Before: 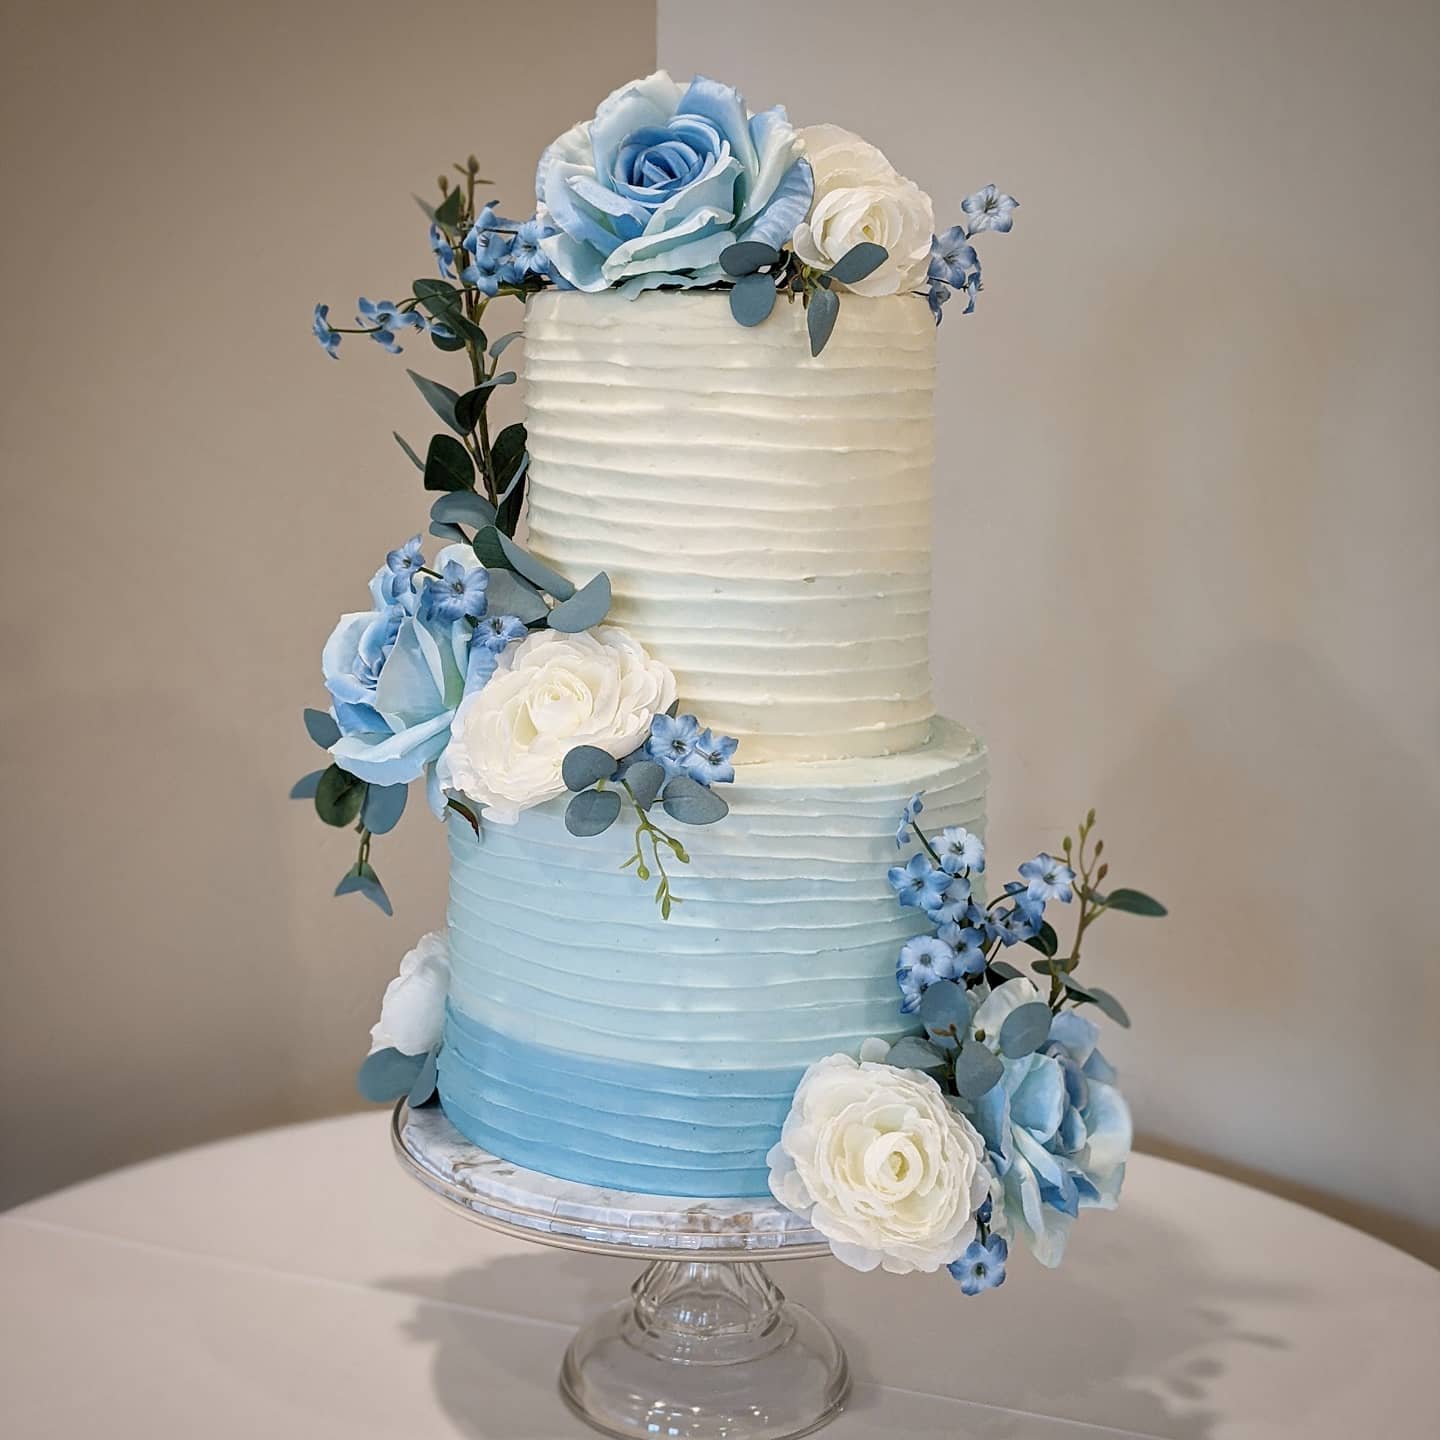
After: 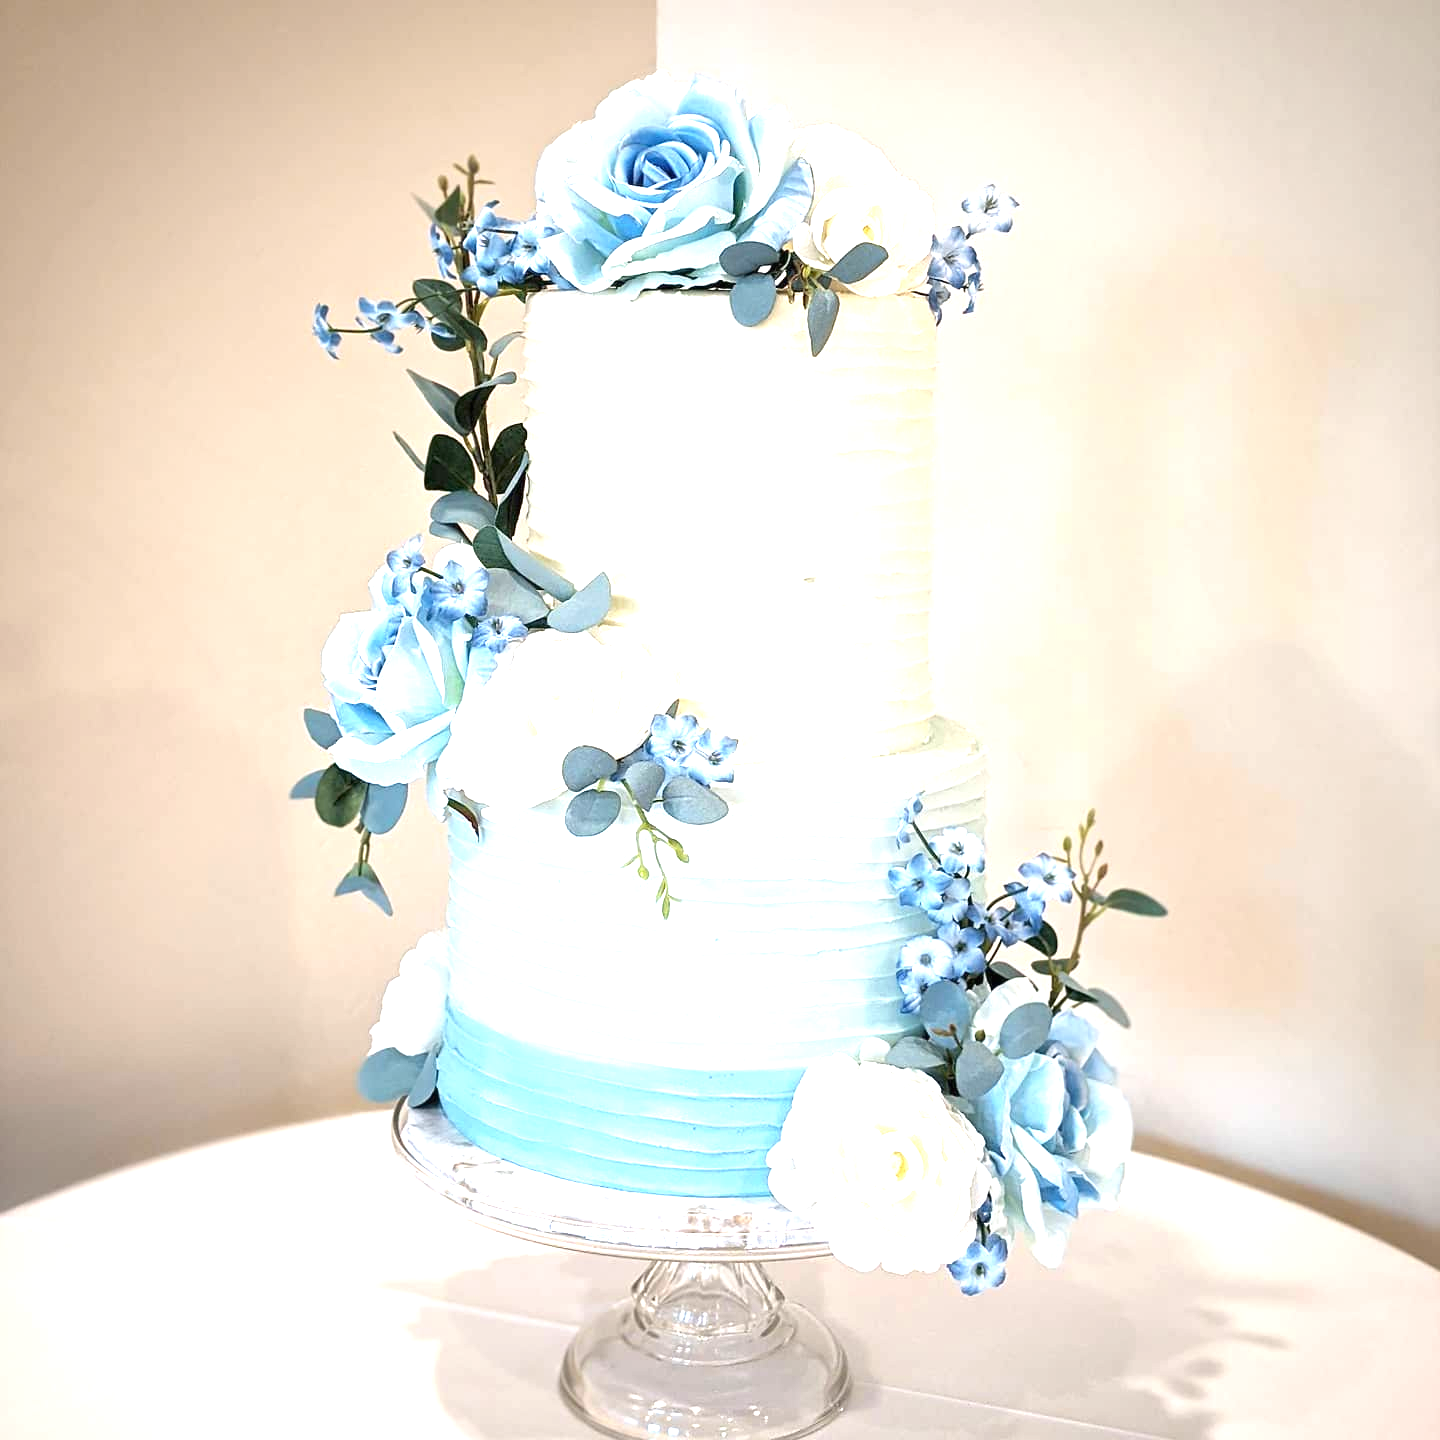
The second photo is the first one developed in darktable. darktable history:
exposure: black level correction 0, exposure 1.48 EV, compensate exposure bias true, compensate highlight preservation false
